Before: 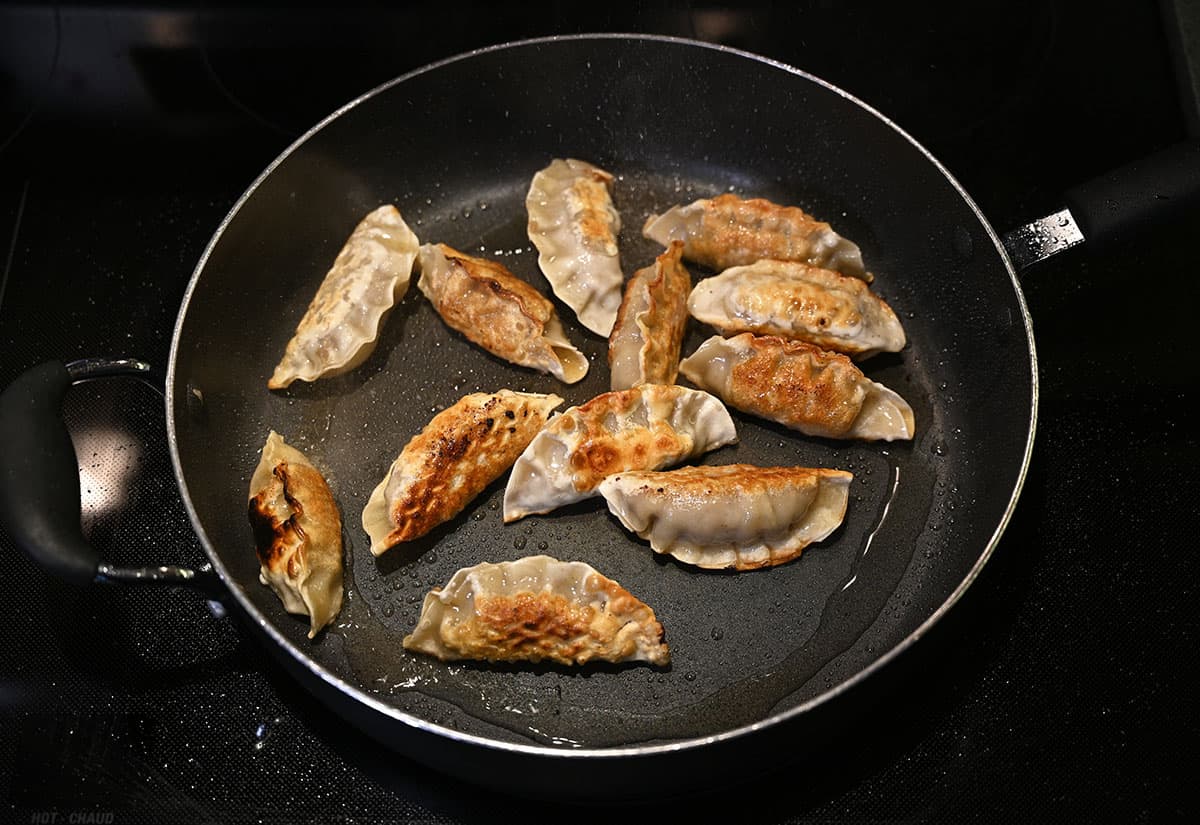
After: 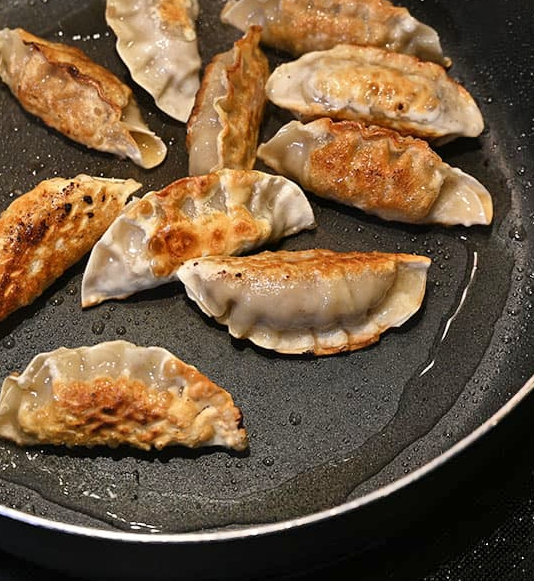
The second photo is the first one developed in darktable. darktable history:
crop: left 35.233%, top 26.107%, right 20.186%, bottom 3.42%
shadows and highlights: shadows 60.09, soften with gaussian
